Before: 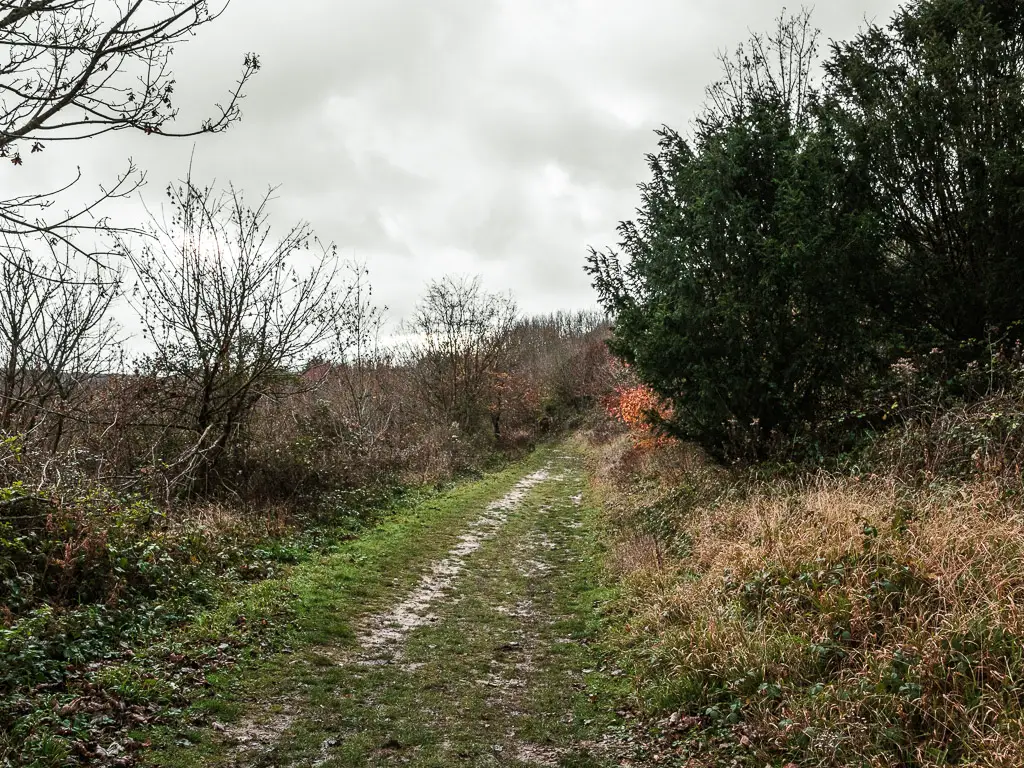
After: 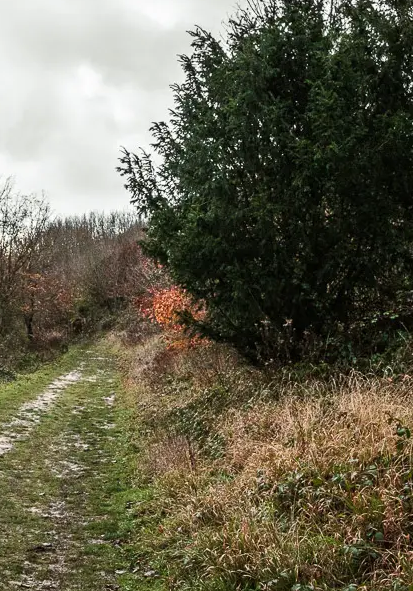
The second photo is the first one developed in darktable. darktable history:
crop: left 45.663%, top 12.974%, right 13.958%, bottom 10.004%
